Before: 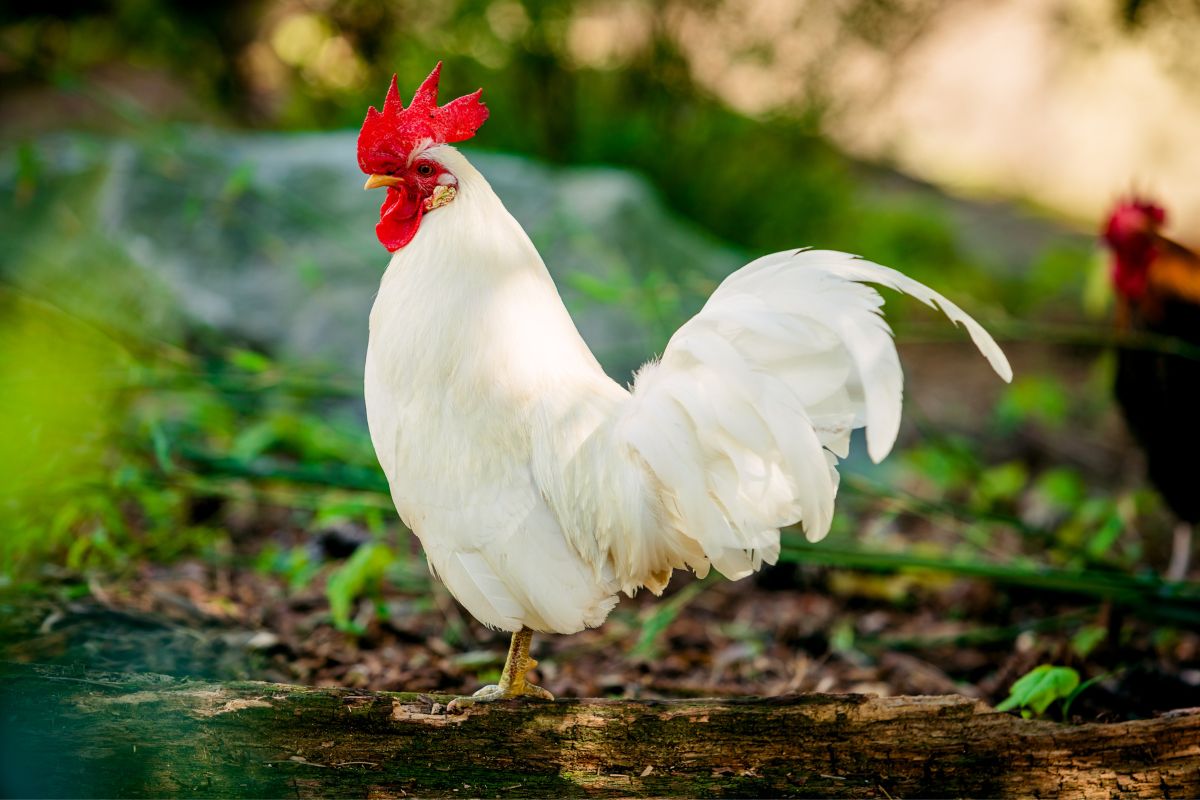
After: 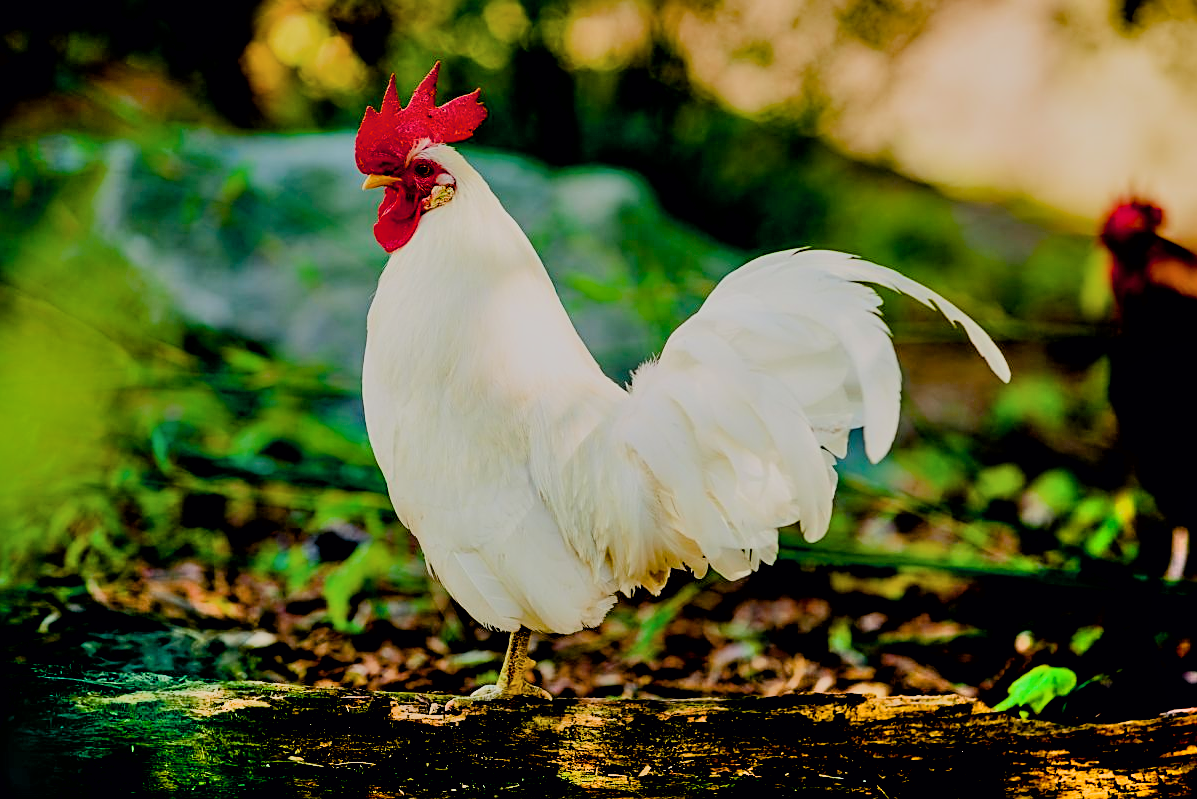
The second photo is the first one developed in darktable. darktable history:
contrast brightness saturation: contrast 0.071
shadows and highlights: highlights color adjustment 0.804%, soften with gaussian
sharpen: on, module defaults
crop and rotate: left 0.176%, bottom 0.012%
exposure: black level correction 0.028, exposure -0.075 EV, compensate highlight preservation false
filmic rgb: black relative exposure -6.92 EV, white relative exposure 5.59 EV, hardness 2.86, color science v6 (2022)
color balance rgb: perceptual saturation grading › global saturation 27.418%, perceptual saturation grading › highlights -27.861%, perceptual saturation grading › mid-tones 15.611%, perceptual saturation grading › shadows 32.82%, global vibrance 14.24%
